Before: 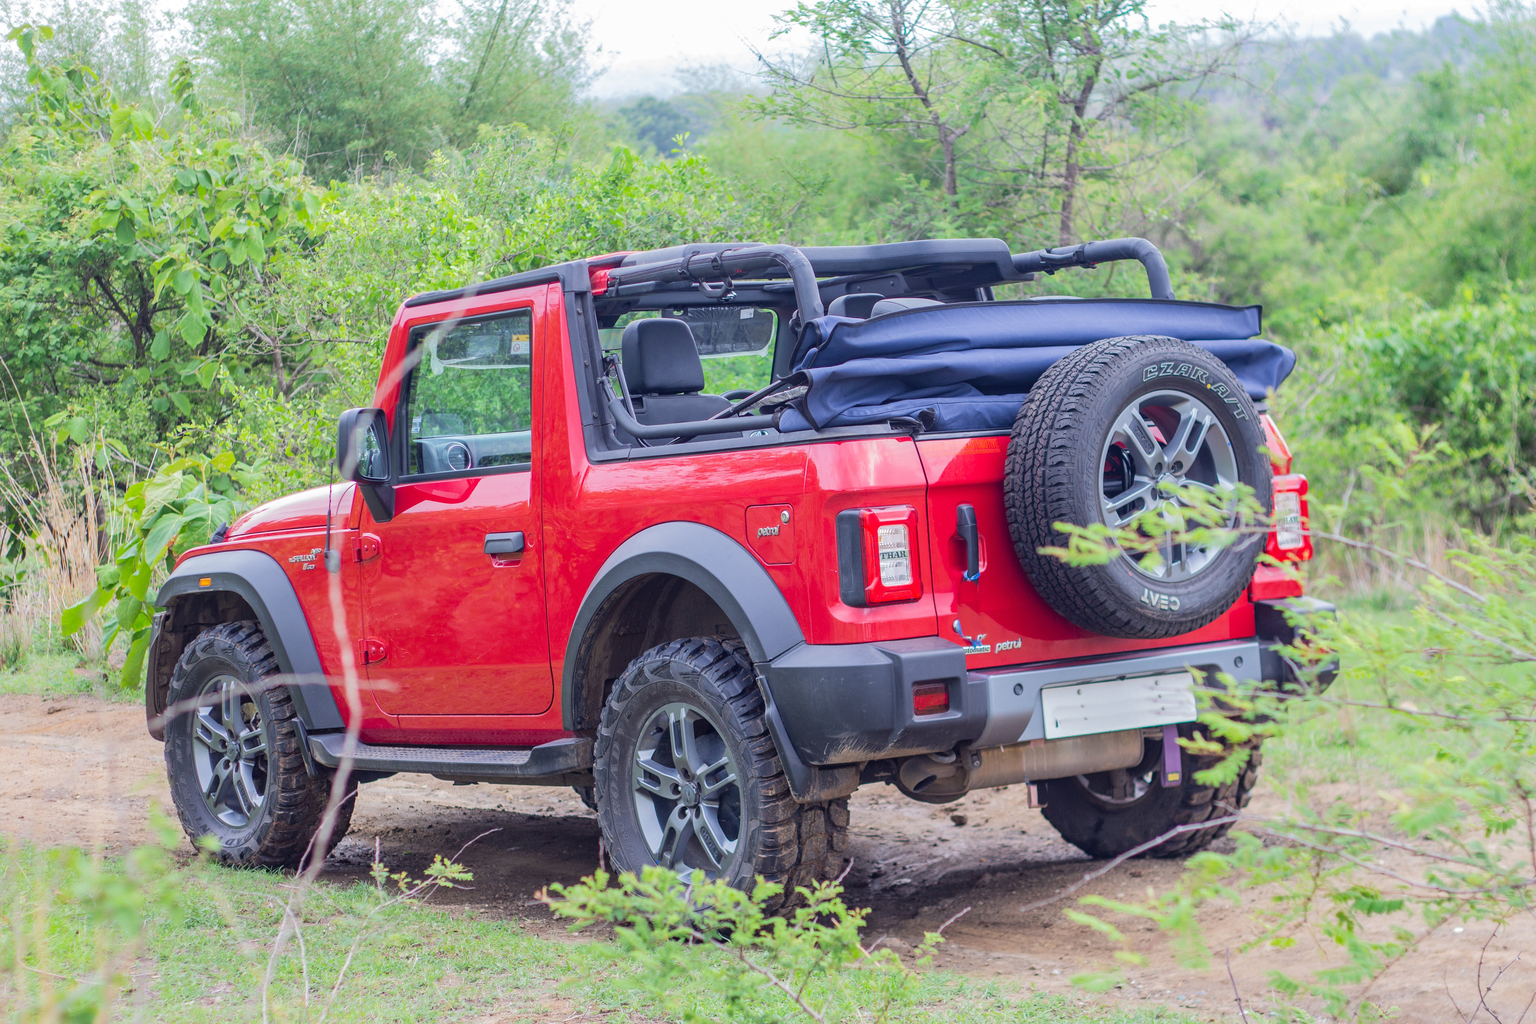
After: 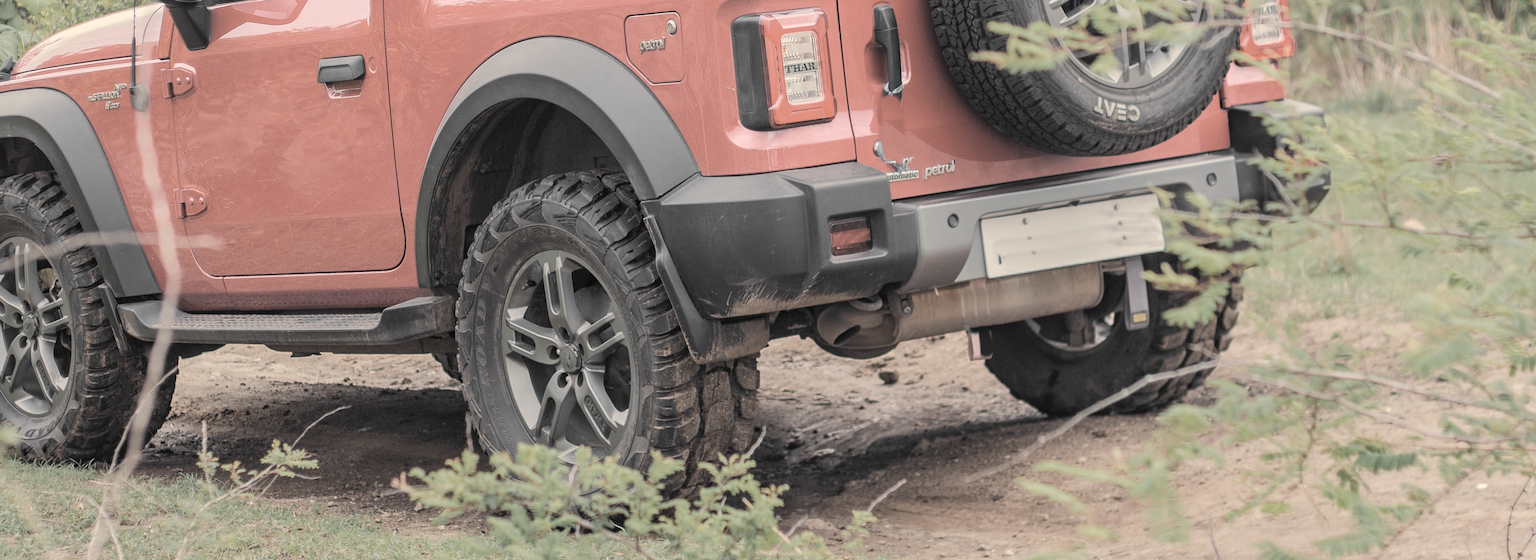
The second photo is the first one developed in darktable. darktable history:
color zones: curves: ch0 [(0, 0.613) (0.01, 0.613) (0.245, 0.448) (0.498, 0.529) (0.642, 0.665) (0.879, 0.777) (0.99, 0.613)]; ch1 [(0, 0.035) (0.121, 0.189) (0.259, 0.197) (0.415, 0.061) (0.589, 0.022) (0.732, 0.022) (0.857, 0.026) (0.991, 0.053)]
crop and rotate: left 13.306%, top 48.129%, bottom 2.928%
exposure: compensate highlight preservation false
white balance: red 1.138, green 0.996, blue 0.812
rotate and perspective: rotation -2°, crop left 0.022, crop right 0.978, crop top 0.049, crop bottom 0.951
